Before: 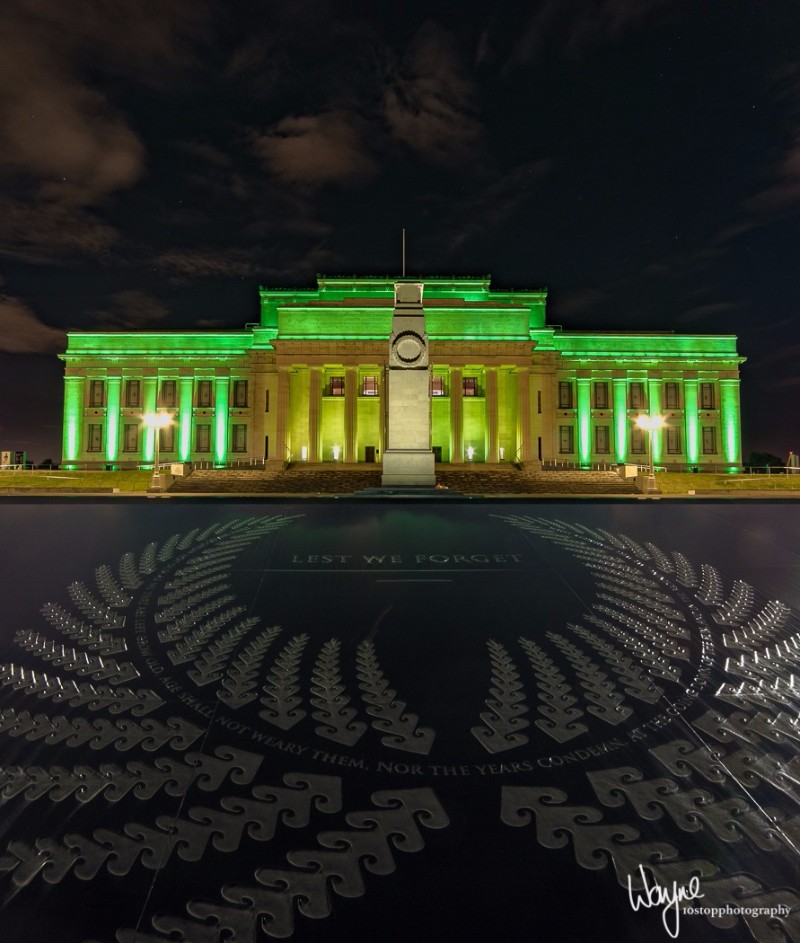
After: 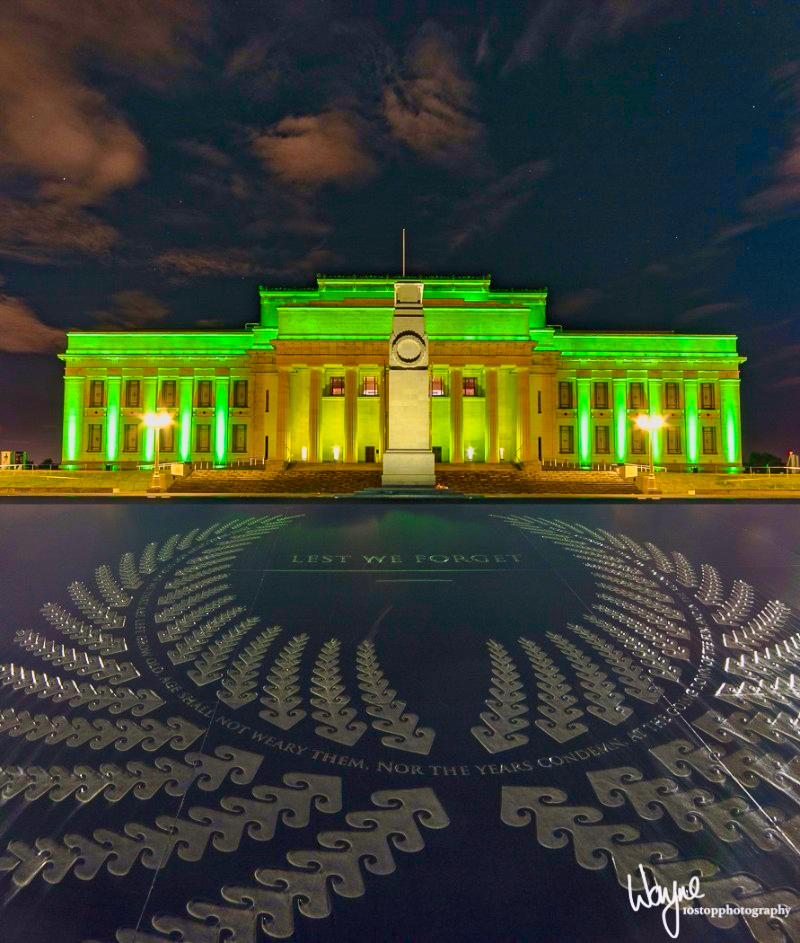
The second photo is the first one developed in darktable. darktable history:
shadows and highlights: soften with gaussian
contrast brightness saturation: contrast 0.234, brightness 0.115, saturation 0.286
color balance rgb: highlights gain › luminance 17.45%, perceptual saturation grading › global saturation 31.226%, hue shift -5.35°, contrast -21.677%
